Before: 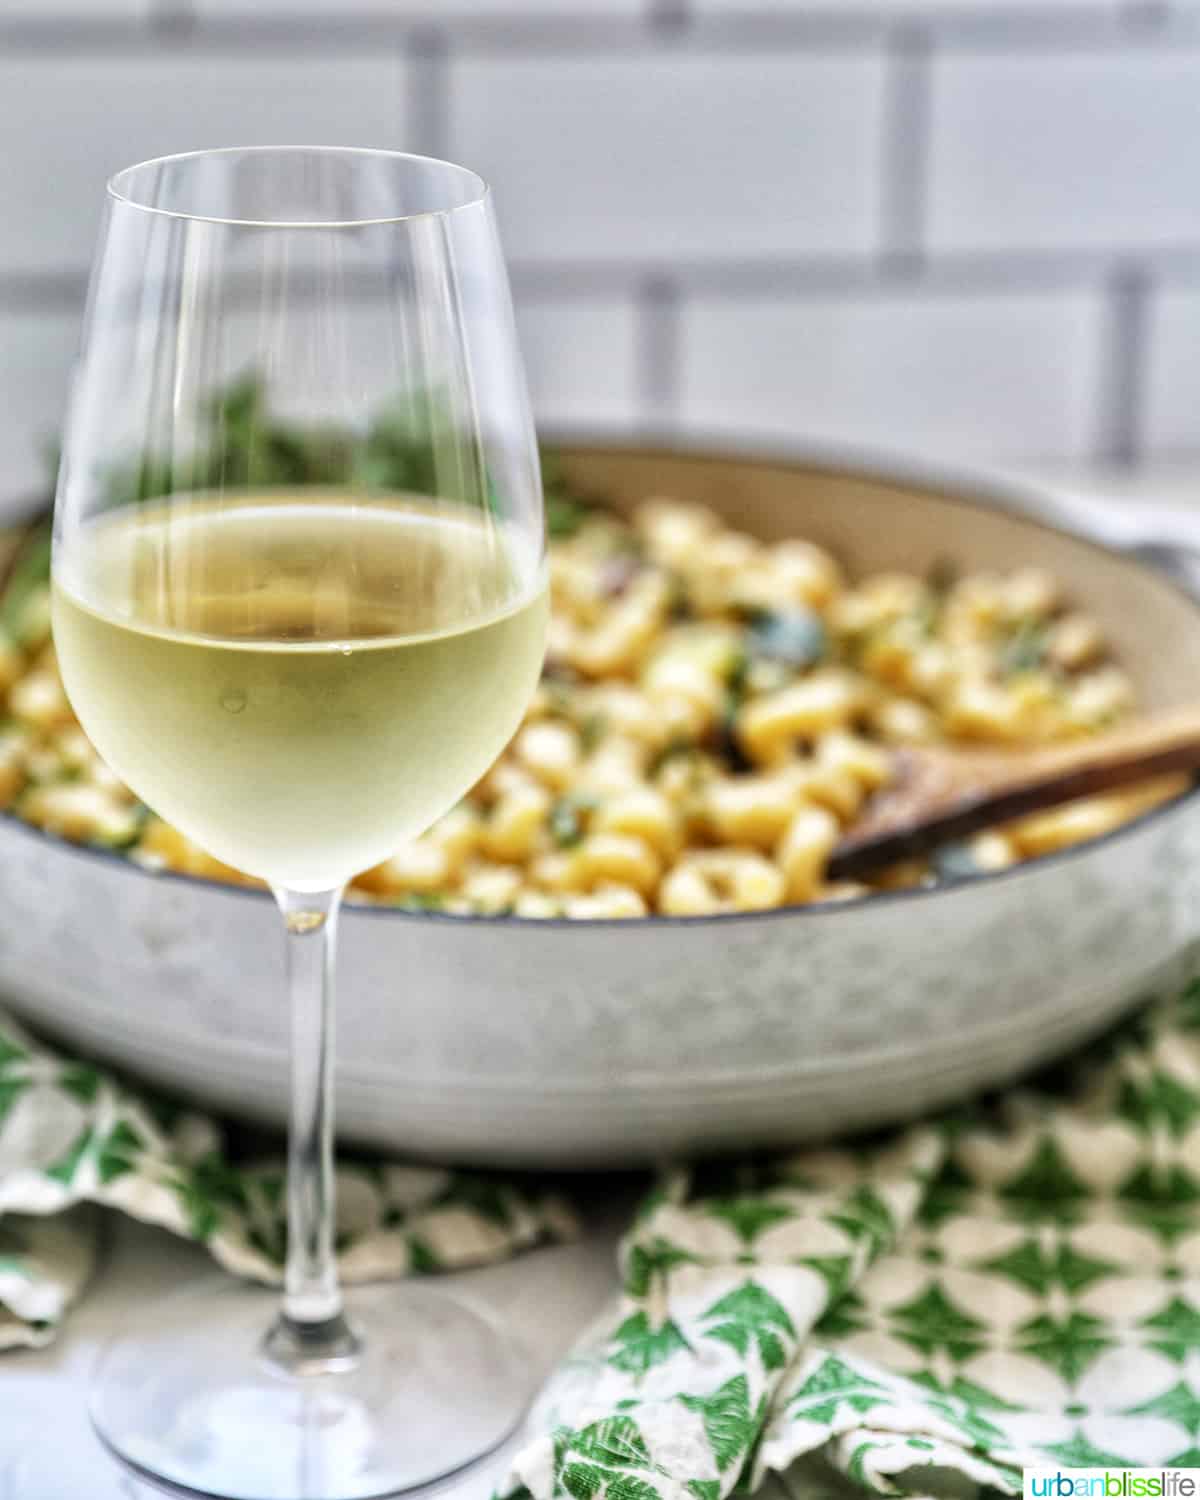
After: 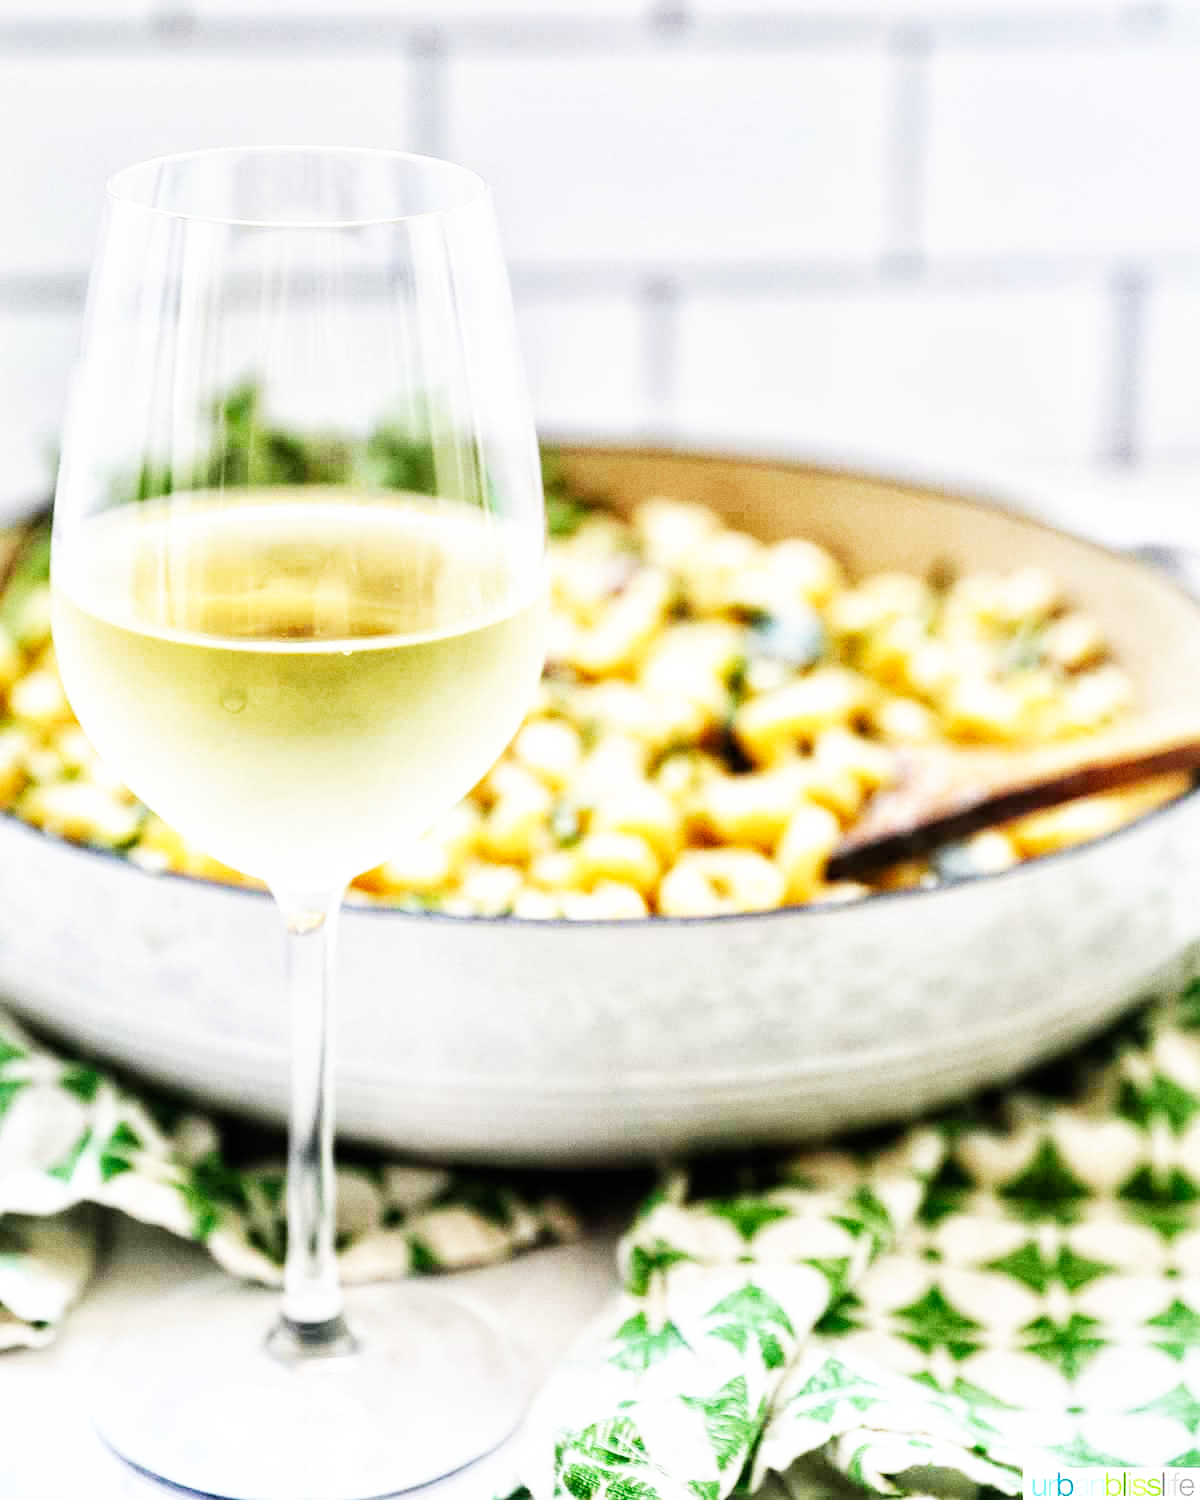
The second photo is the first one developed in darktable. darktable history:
grain: coarseness 0.09 ISO
base curve: curves: ch0 [(0, 0) (0.007, 0.004) (0.027, 0.03) (0.046, 0.07) (0.207, 0.54) (0.442, 0.872) (0.673, 0.972) (1, 1)], preserve colors none
